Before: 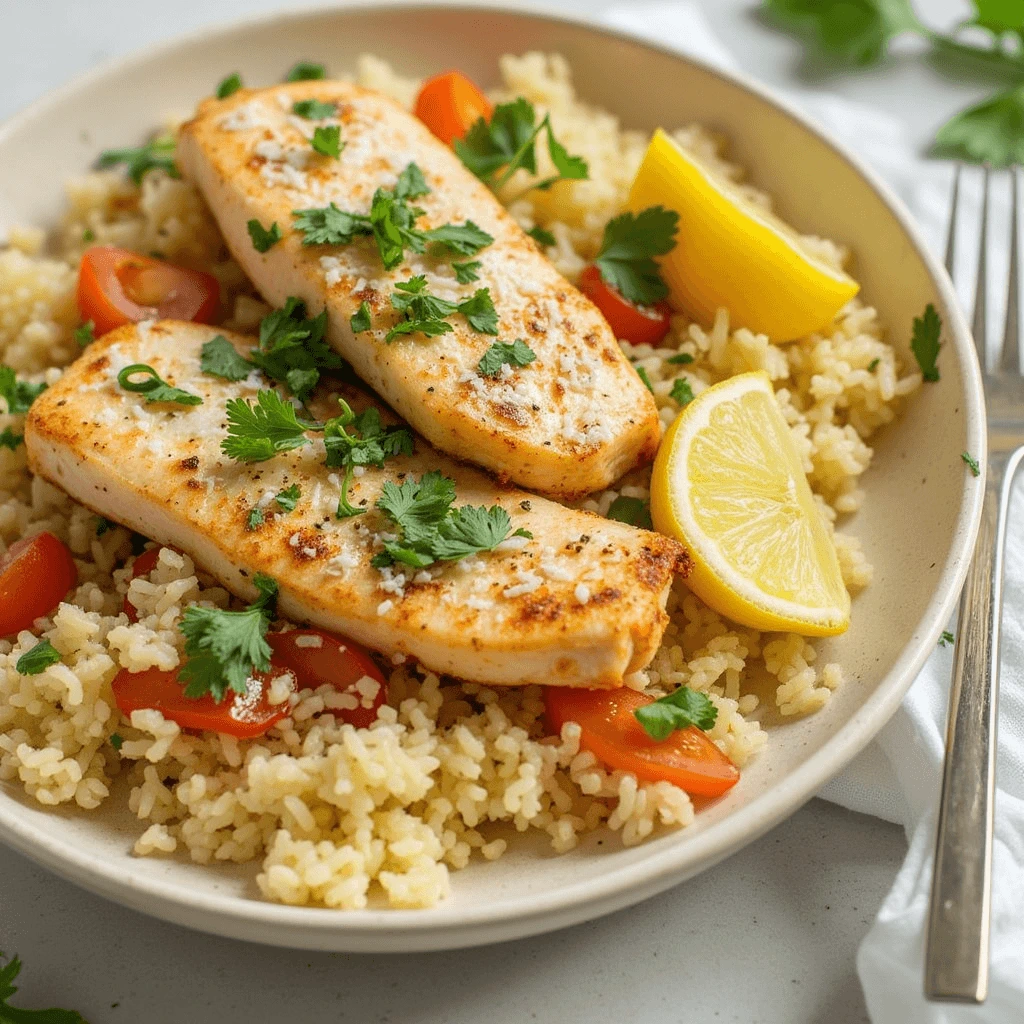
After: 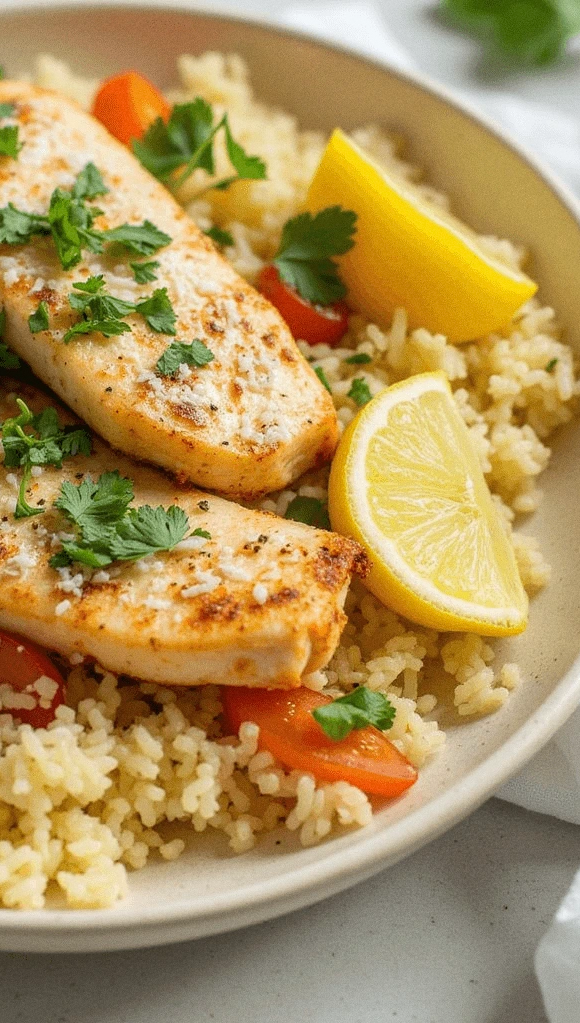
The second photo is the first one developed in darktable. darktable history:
grain: coarseness 0.09 ISO, strength 16.61%
crop: left 31.458%, top 0%, right 11.876%
